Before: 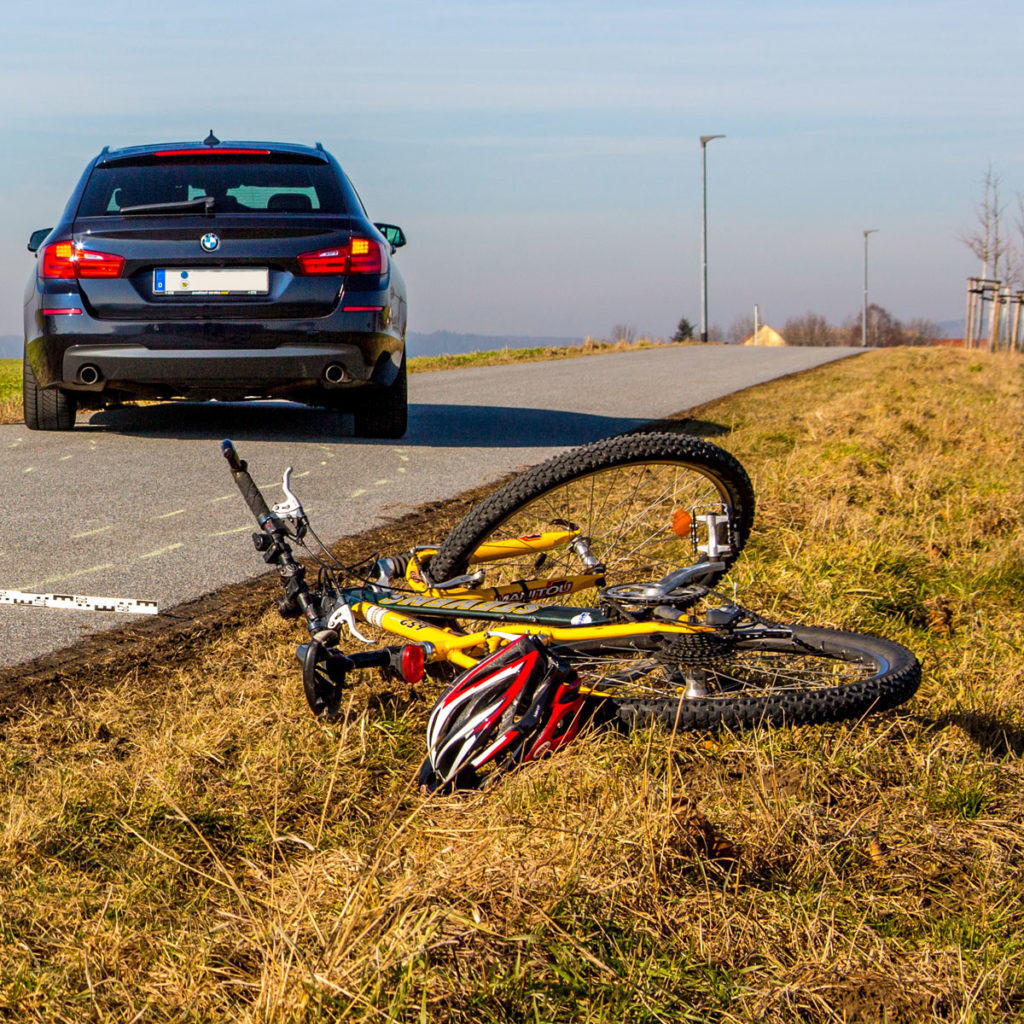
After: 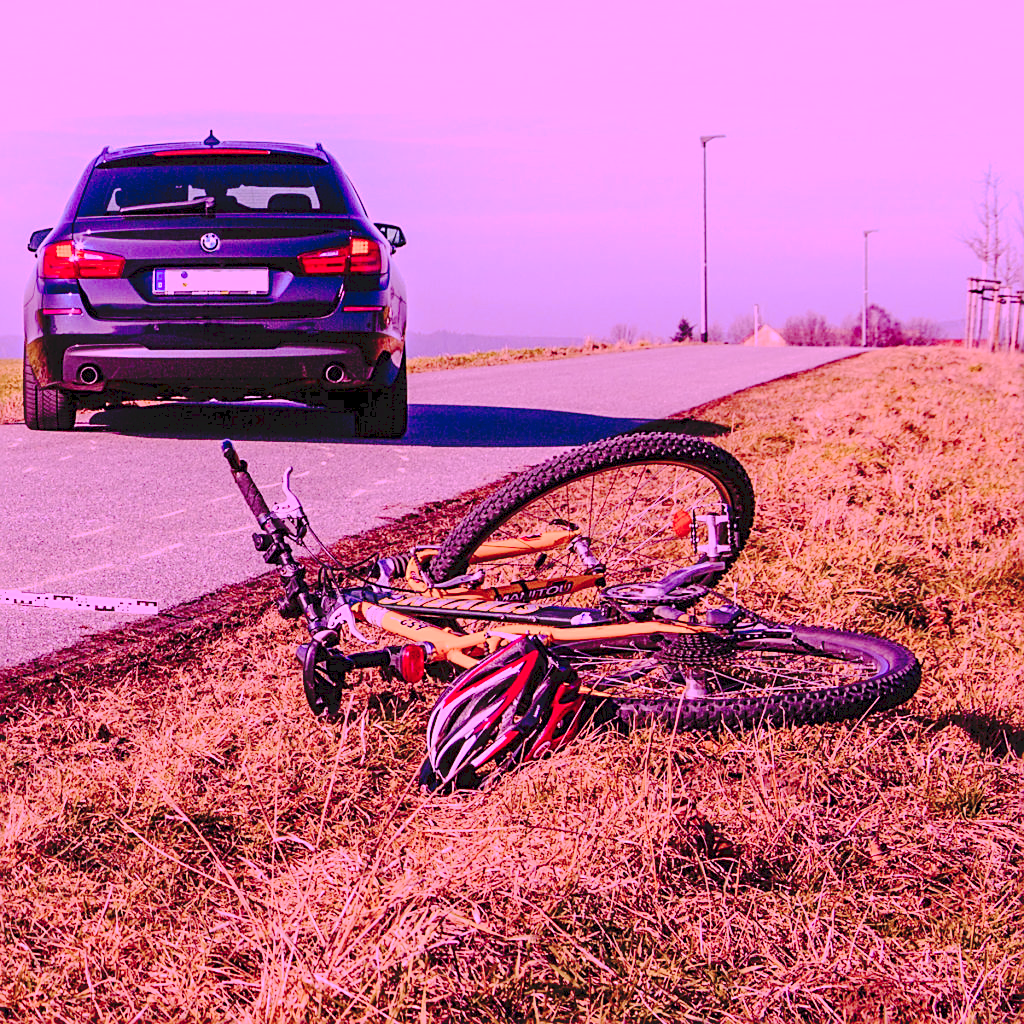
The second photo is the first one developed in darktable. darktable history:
sharpen: on, module defaults
tone curve: curves: ch0 [(0, 0) (0.003, 0.089) (0.011, 0.089) (0.025, 0.088) (0.044, 0.089) (0.069, 0.094) (0.1, 0.108) (0.136, 0.119) (0.177, 0.147) (0.224, 0.204) (0.277, 0.28) (0.335, 0.389) (0.399, 0.486) (0.468, 0.588) (0.543, 0.647) (0.623, 0.705) (0.709, 0.759) (0.801, 0.815) (0.898, 0.873) (1, 1)], preserve colors none
color calibration: illuminant custom, x 0.261, y 0.521, temperature 7054.11 K
white balance: red 0.984, blue 1.059
